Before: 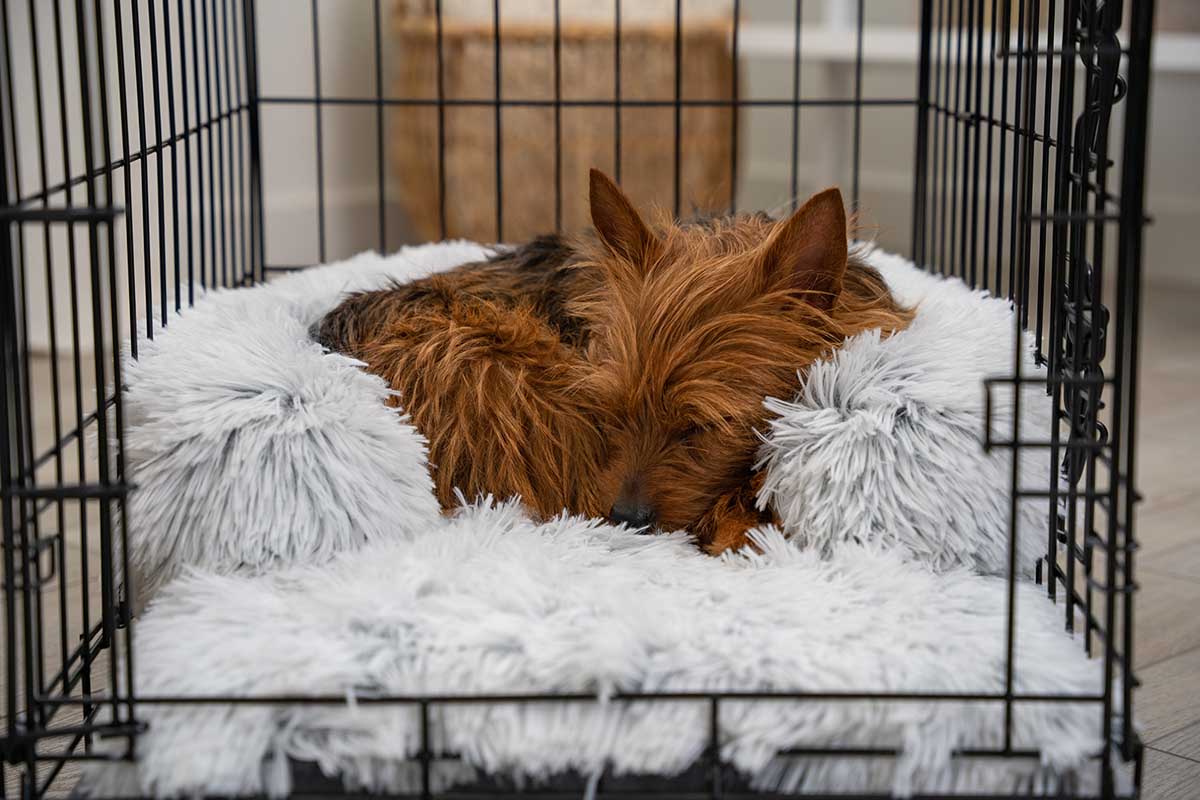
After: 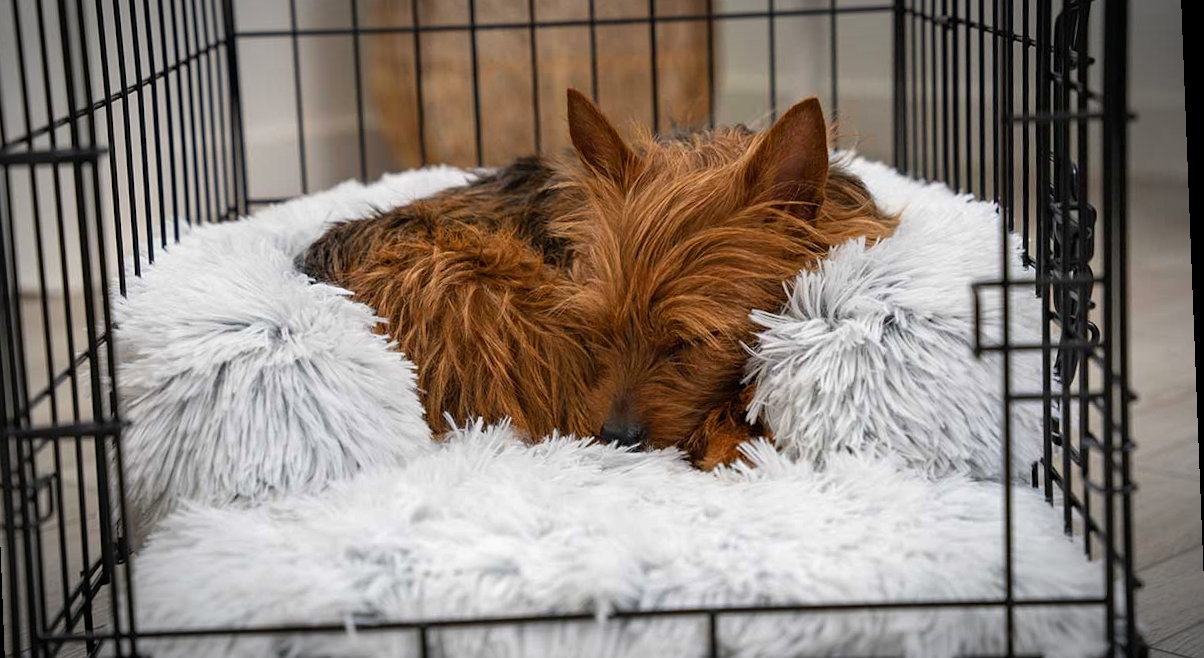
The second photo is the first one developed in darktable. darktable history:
vignetting: automatic ratio true
exposure: exposure 0.2 EV, compensate highlight preservation false
rotate and perspective: rotation -2.22°, lens shift (horizontal) -0.022, automatic cropping off
crop and rotate: left 1.814%, top 12.818%, right 0.25%, bottom 9.225%
